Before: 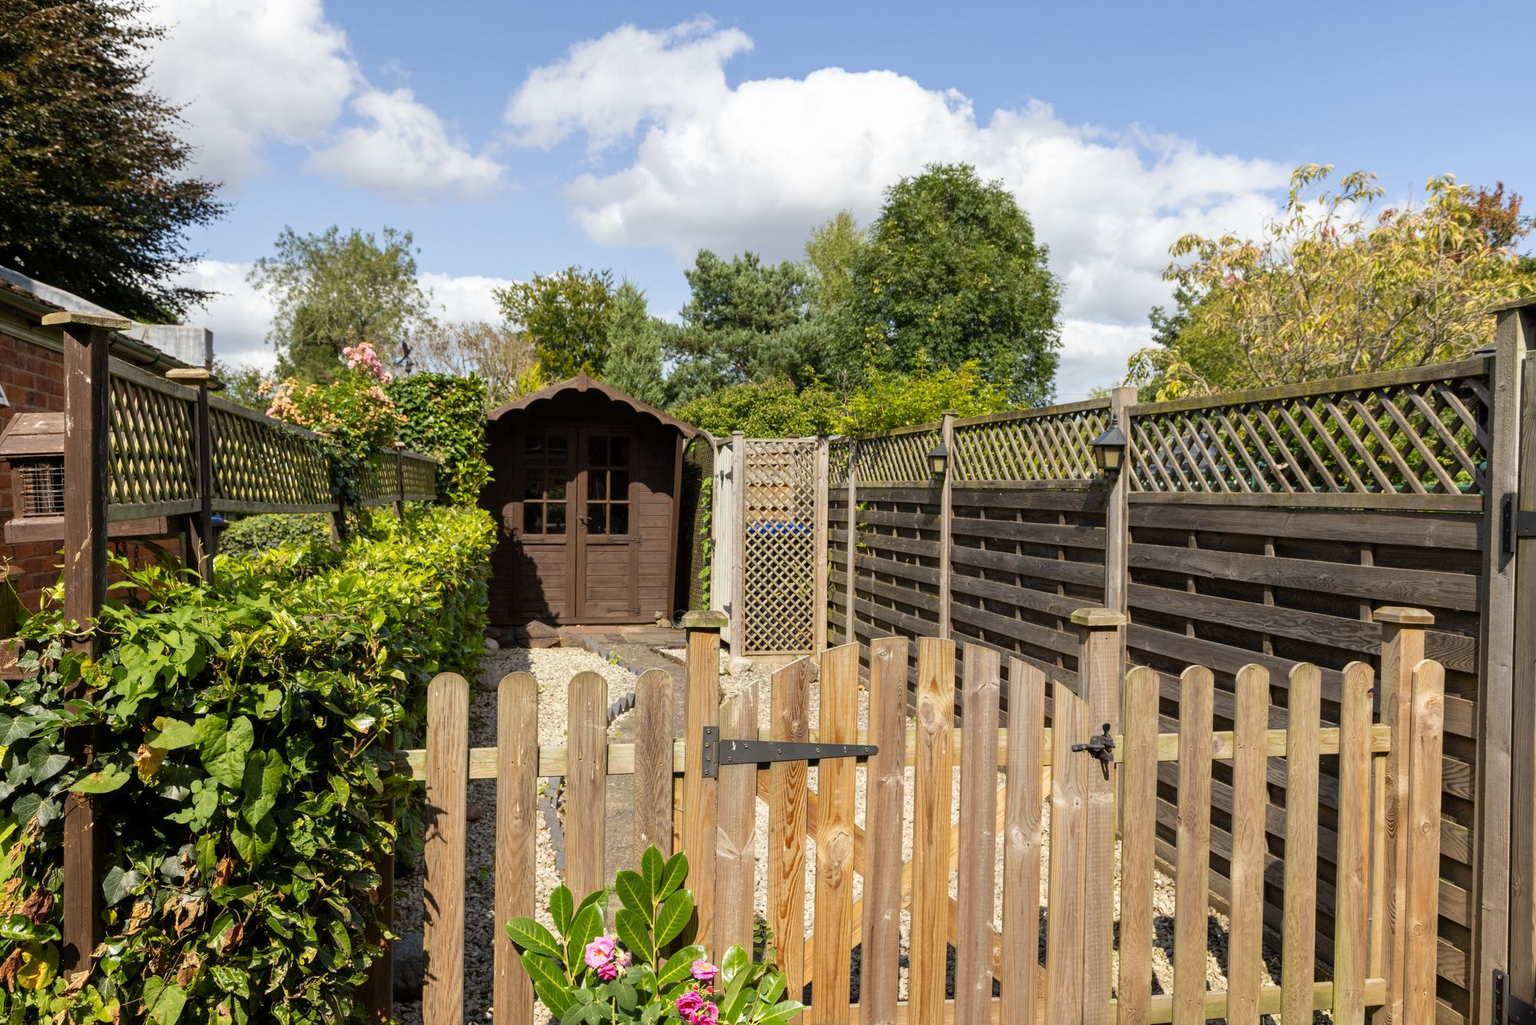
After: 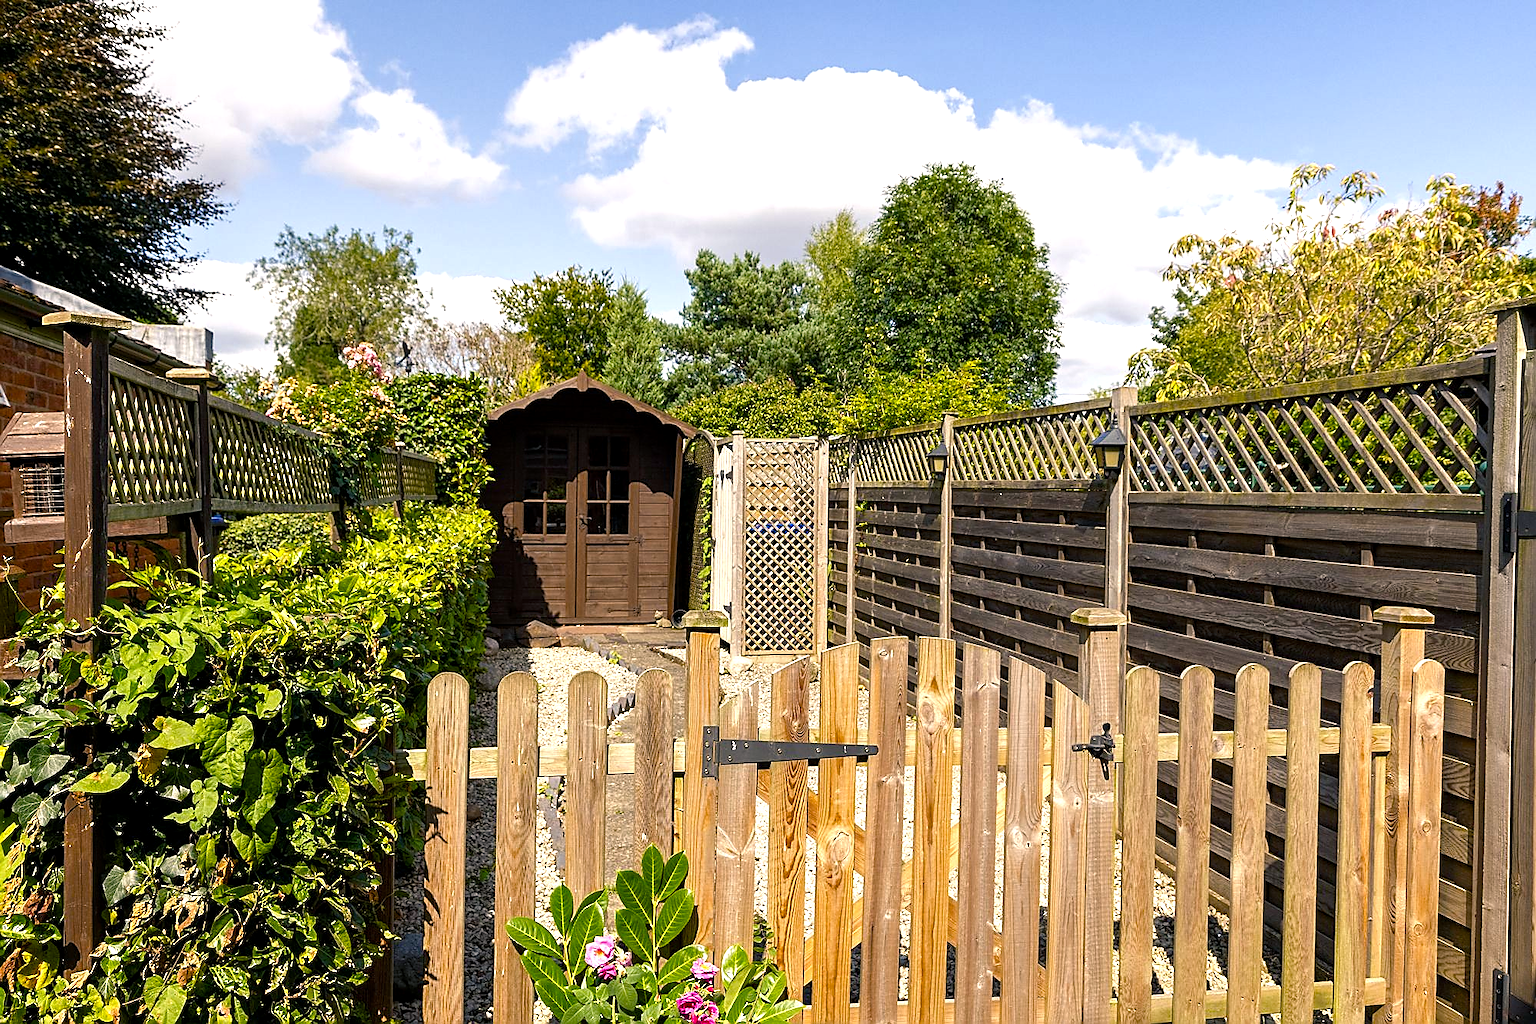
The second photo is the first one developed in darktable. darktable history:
local contrast: highlights 100%, shadows 100%, detail 120%, midtone range 0.2
sharpen: radius 1.4, amount 1.25, threshold 0.7
color balance rgb: shadows lift › chroma 4.21%, shadows lift › hue 252.22°, highlights gain › chroma 1.36%, highlights gain › hue 50.24°, perceptual saturation grading › mid-tones 6.33%, perceptual saturation grading › shadows 72.44%, perceptual brilliance grading › highlights 11.59%, contrast 5.05%
